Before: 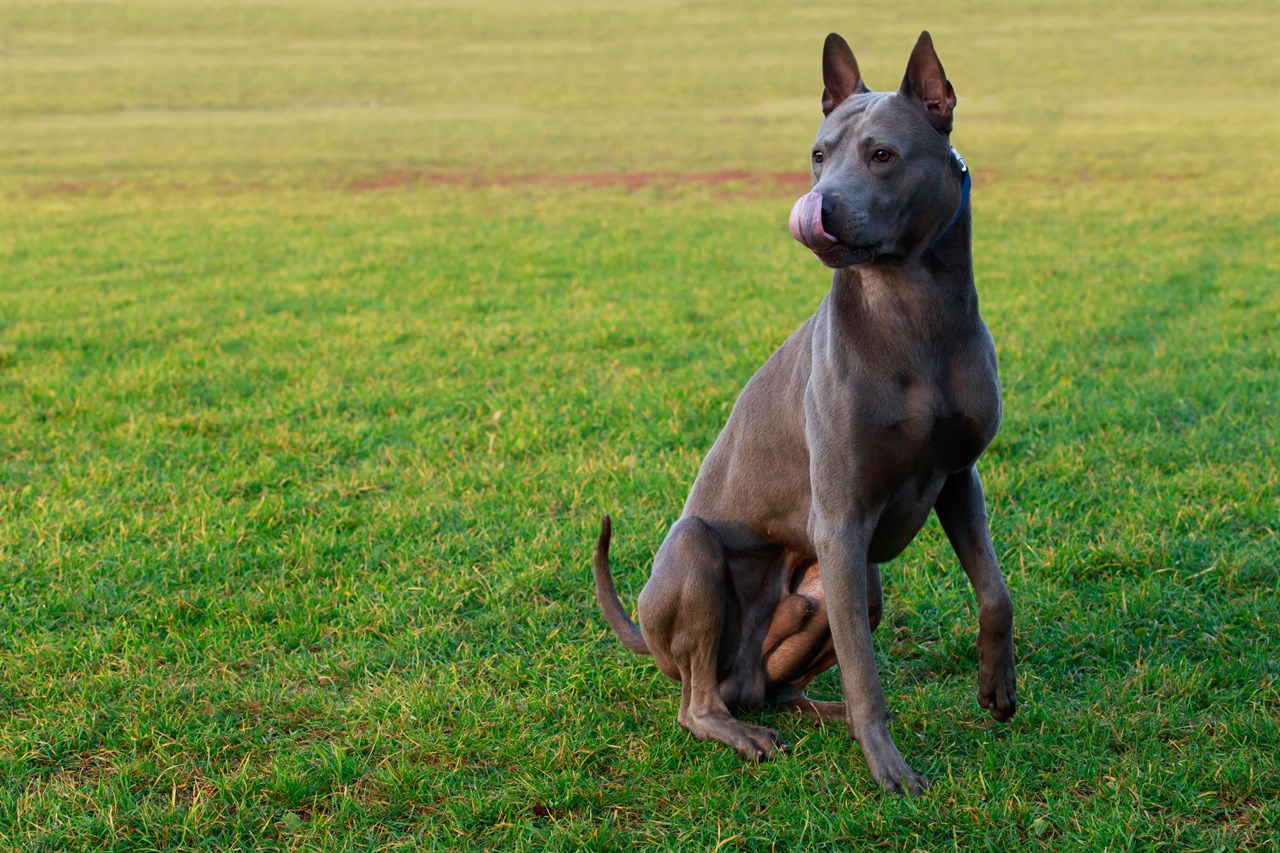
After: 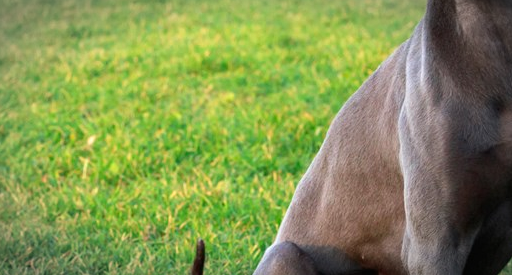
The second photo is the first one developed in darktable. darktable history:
exposure: exposure 0.564 EV, compensate highlight preservation false
vignetting: automatic ratio true, unbound false
crop: left 31.745%, top 32.294%, right 27.599%, bottom 35.423%
